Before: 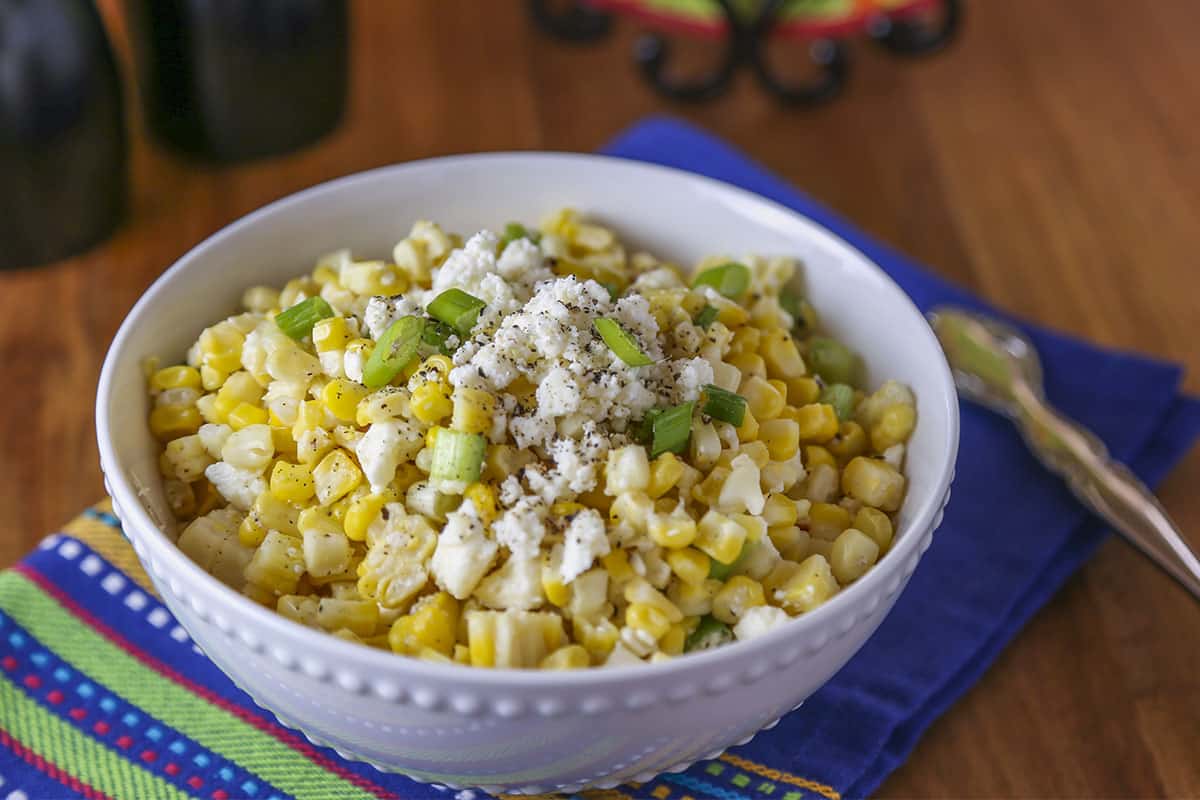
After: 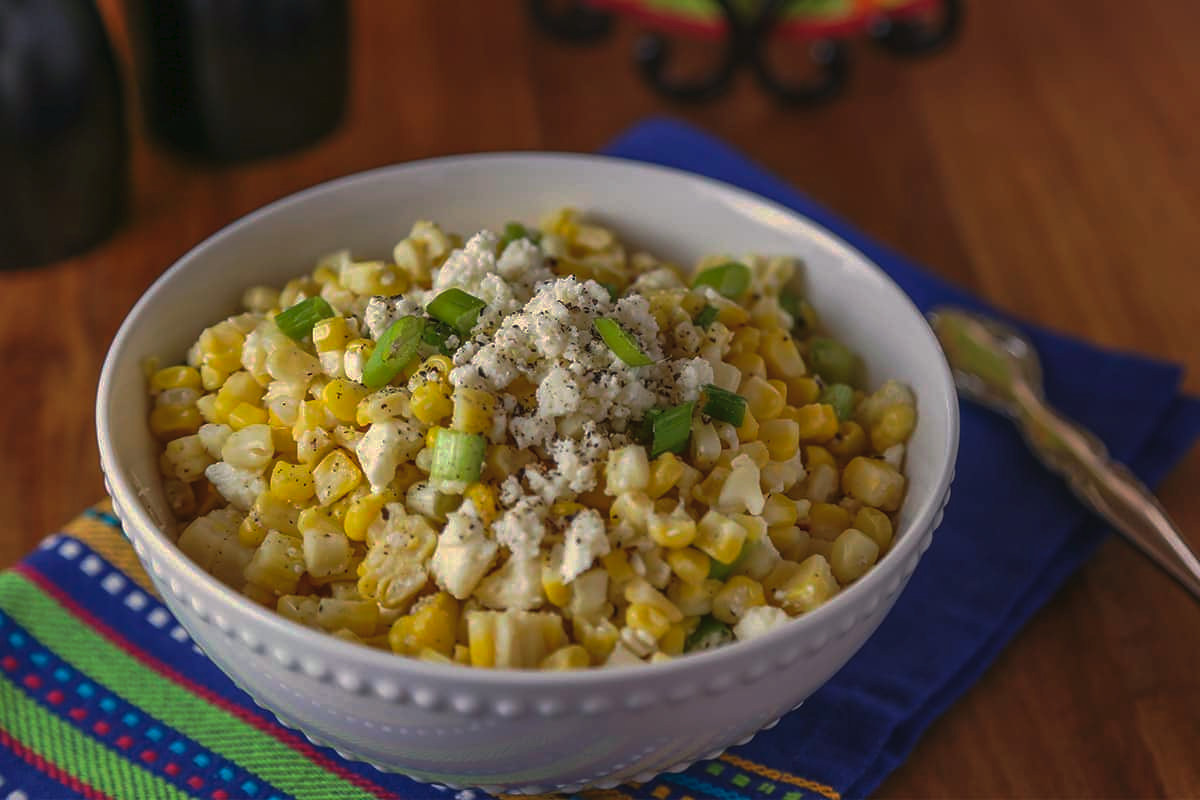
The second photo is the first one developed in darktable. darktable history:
white balance: red 1.029, blue 0.92
tone curve: curves: ch0 [(0, 0) (0.003, 0.029) (0.011, 0.034) (0.025, 0.044) (0.044, 0.057) (0.069, 0.07) (0.1, 0.084) (0.136, 0.104) (0.177, 0.127) (0.224, 0.156) (0.277, 0.192) (0.335, 0.236) (0.399, 0.284) (0.468, 0.339) (0.543, 0.393) (0.623, 0.454) (0.709, 0.541) (0.801, 0.65) (0.898, 0.766) (1, 1)], preserve colors none
